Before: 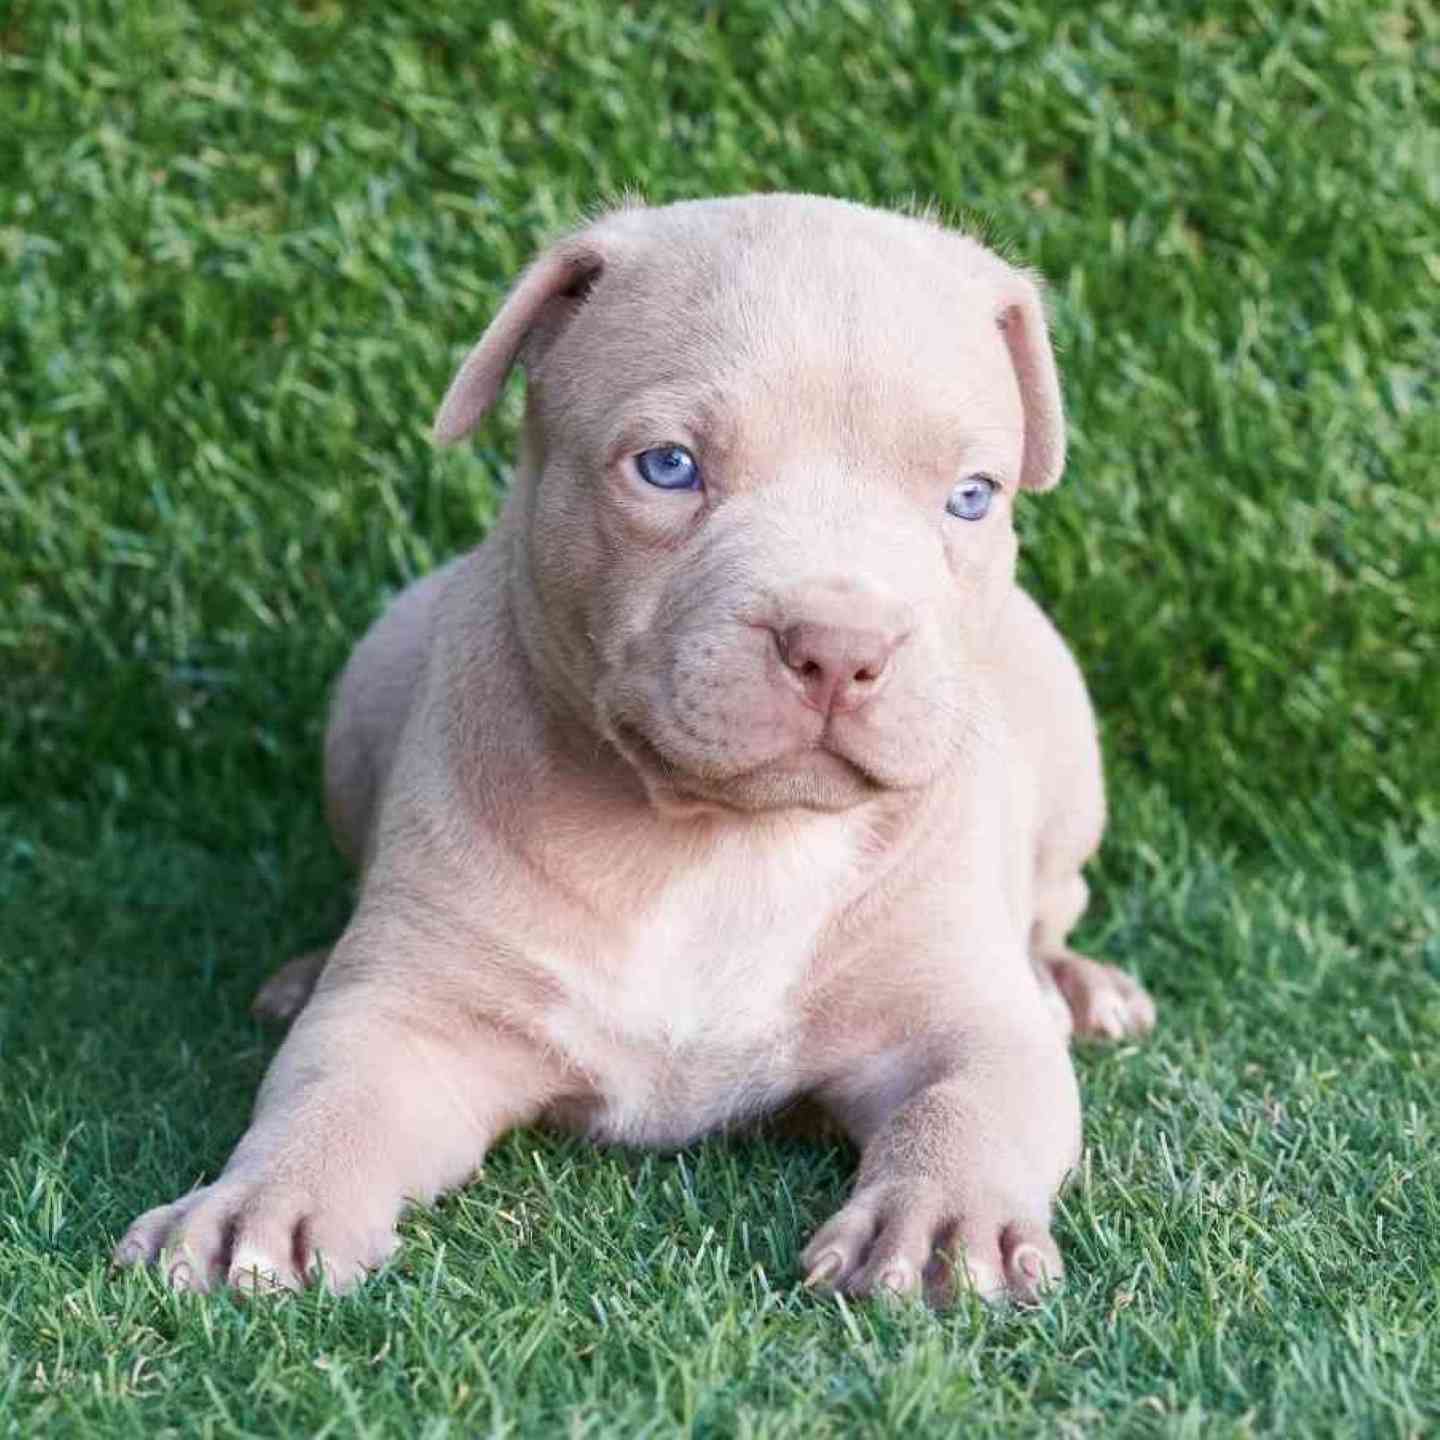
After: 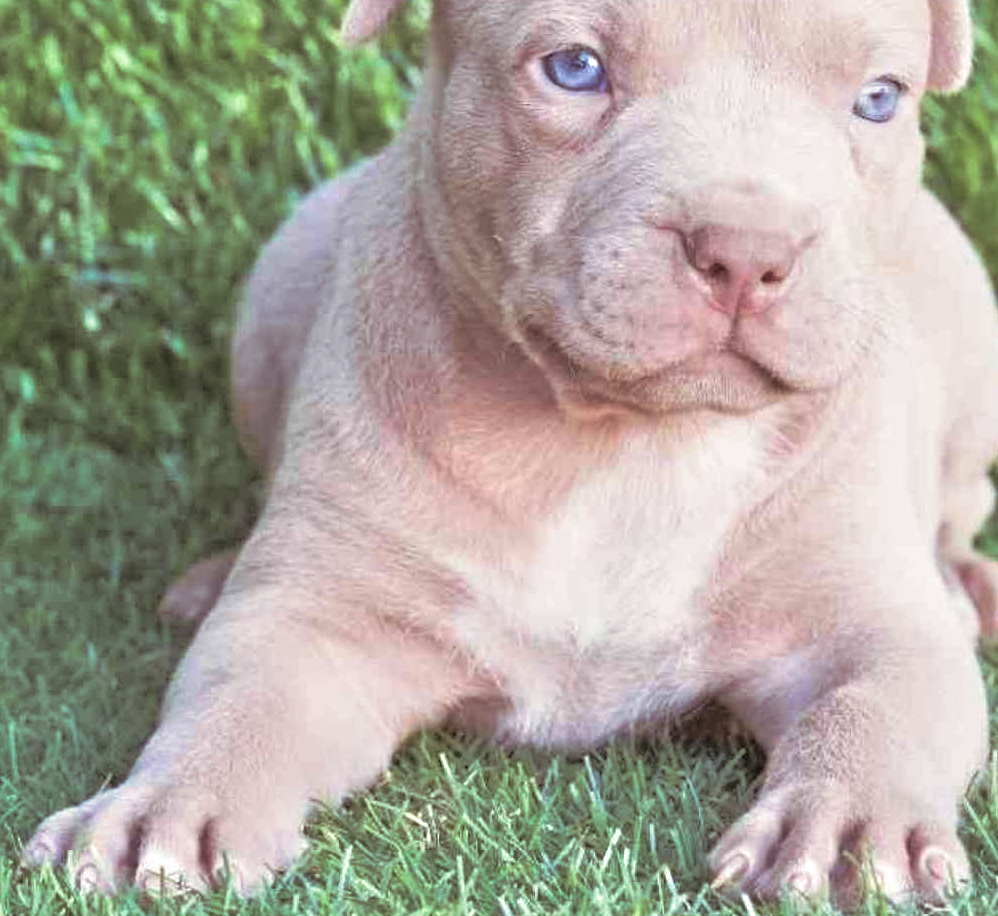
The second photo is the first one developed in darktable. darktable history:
crop: left 6.488%, top 27.668%, right 24.183%, bottom 8.656%
split-toning: shadows › saturation 0.24, highlights › hue 54°, highlights › saturation 0.24
white balance: emerald 1
tone equalizer: -8 EV 2 EV, -7 EV 2 EV, -6 EV 2 EV, -5 EV 2 EV, -4 EV 2 EV, -3 EV 1.5 EV, -2 EV 1 EV, -1 EV 0.5 EV
